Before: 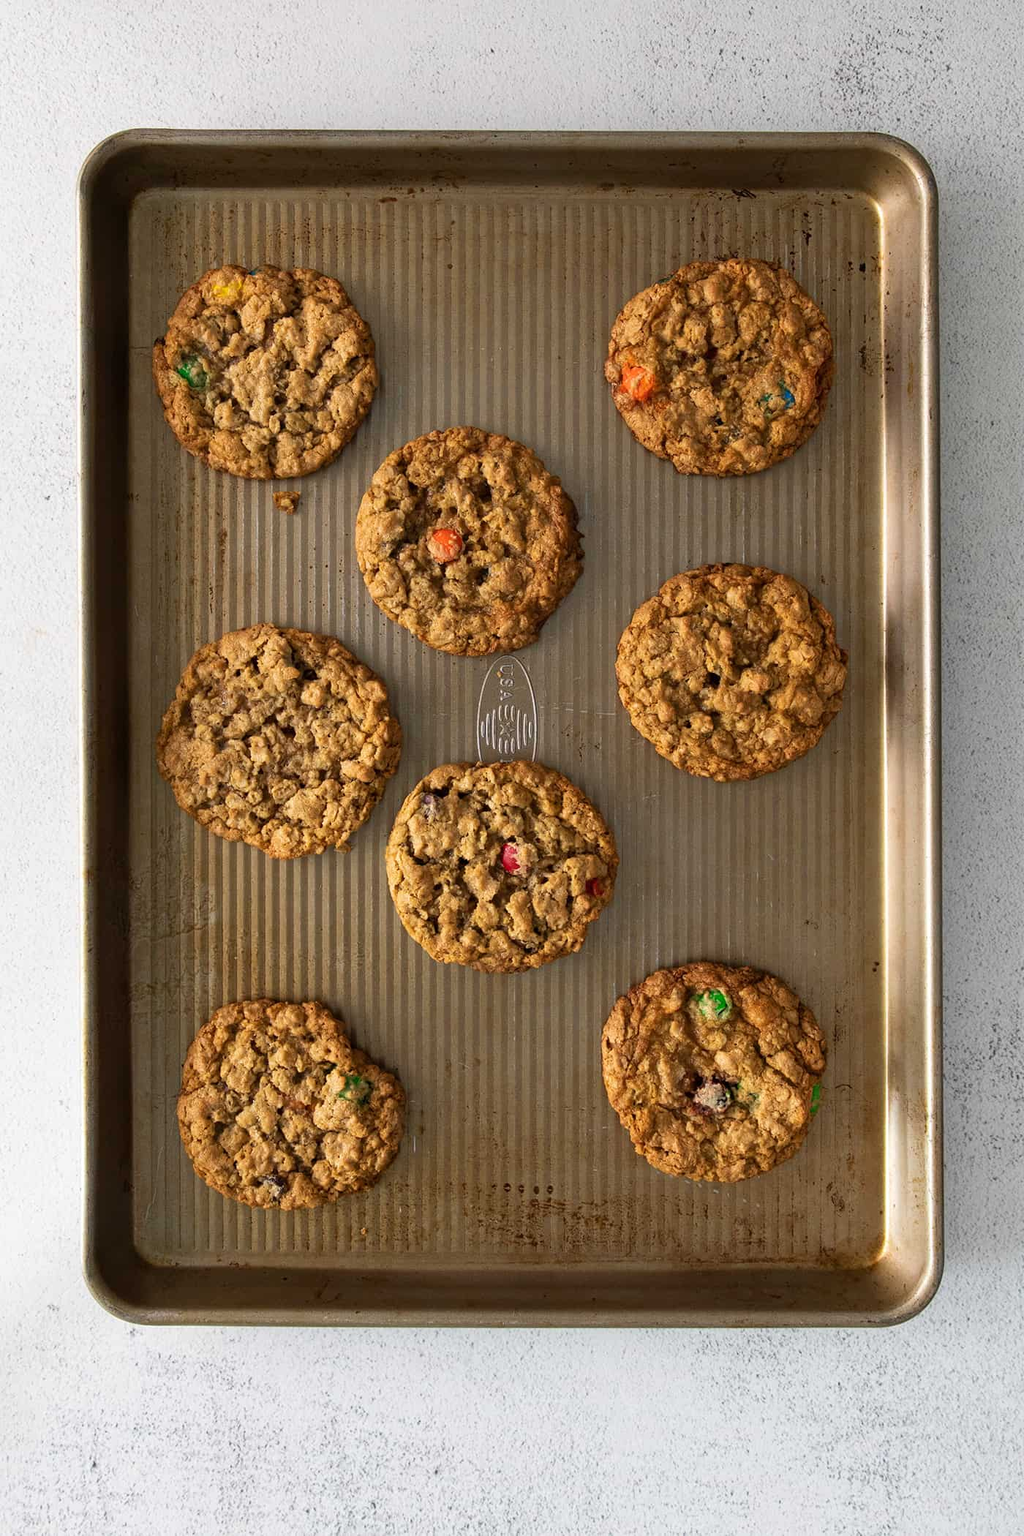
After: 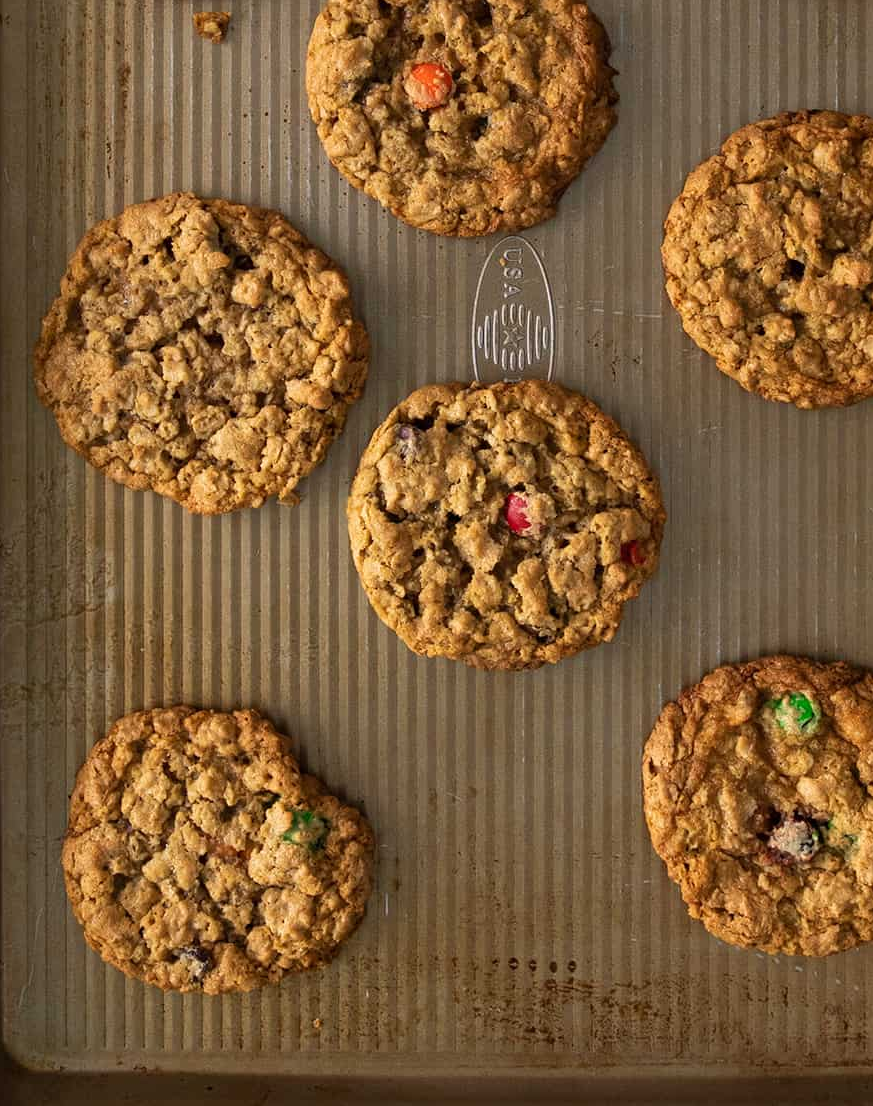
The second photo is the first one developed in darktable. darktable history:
crop: left 12.916%, top 31.451%, right 24.669%, bottom 15.854%
